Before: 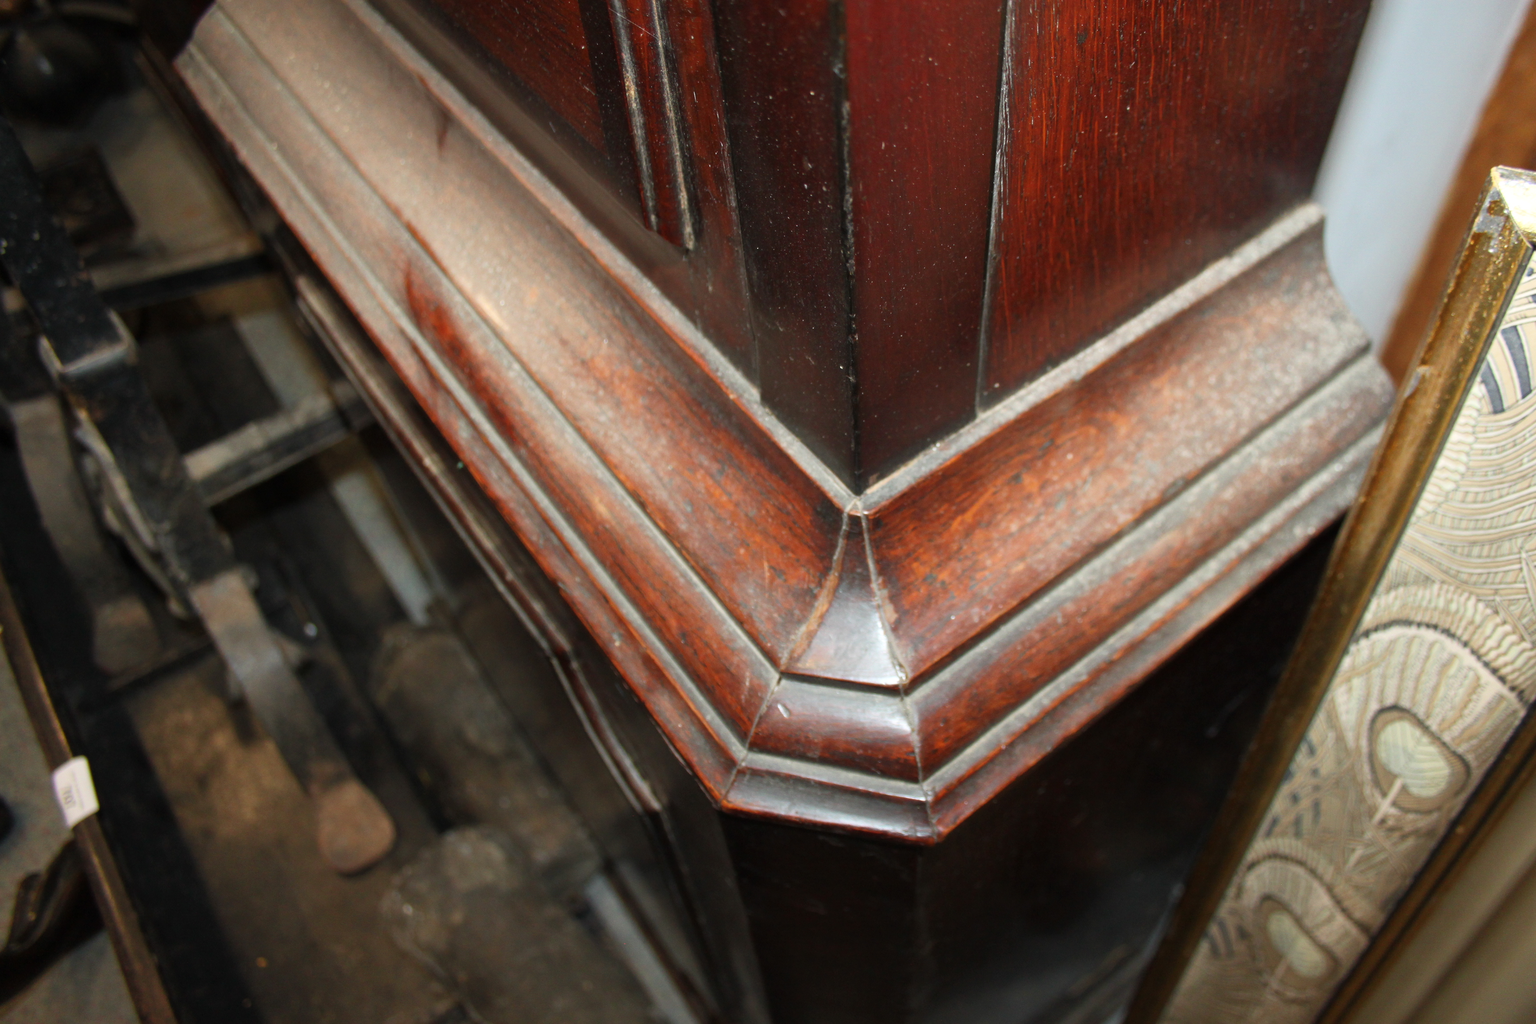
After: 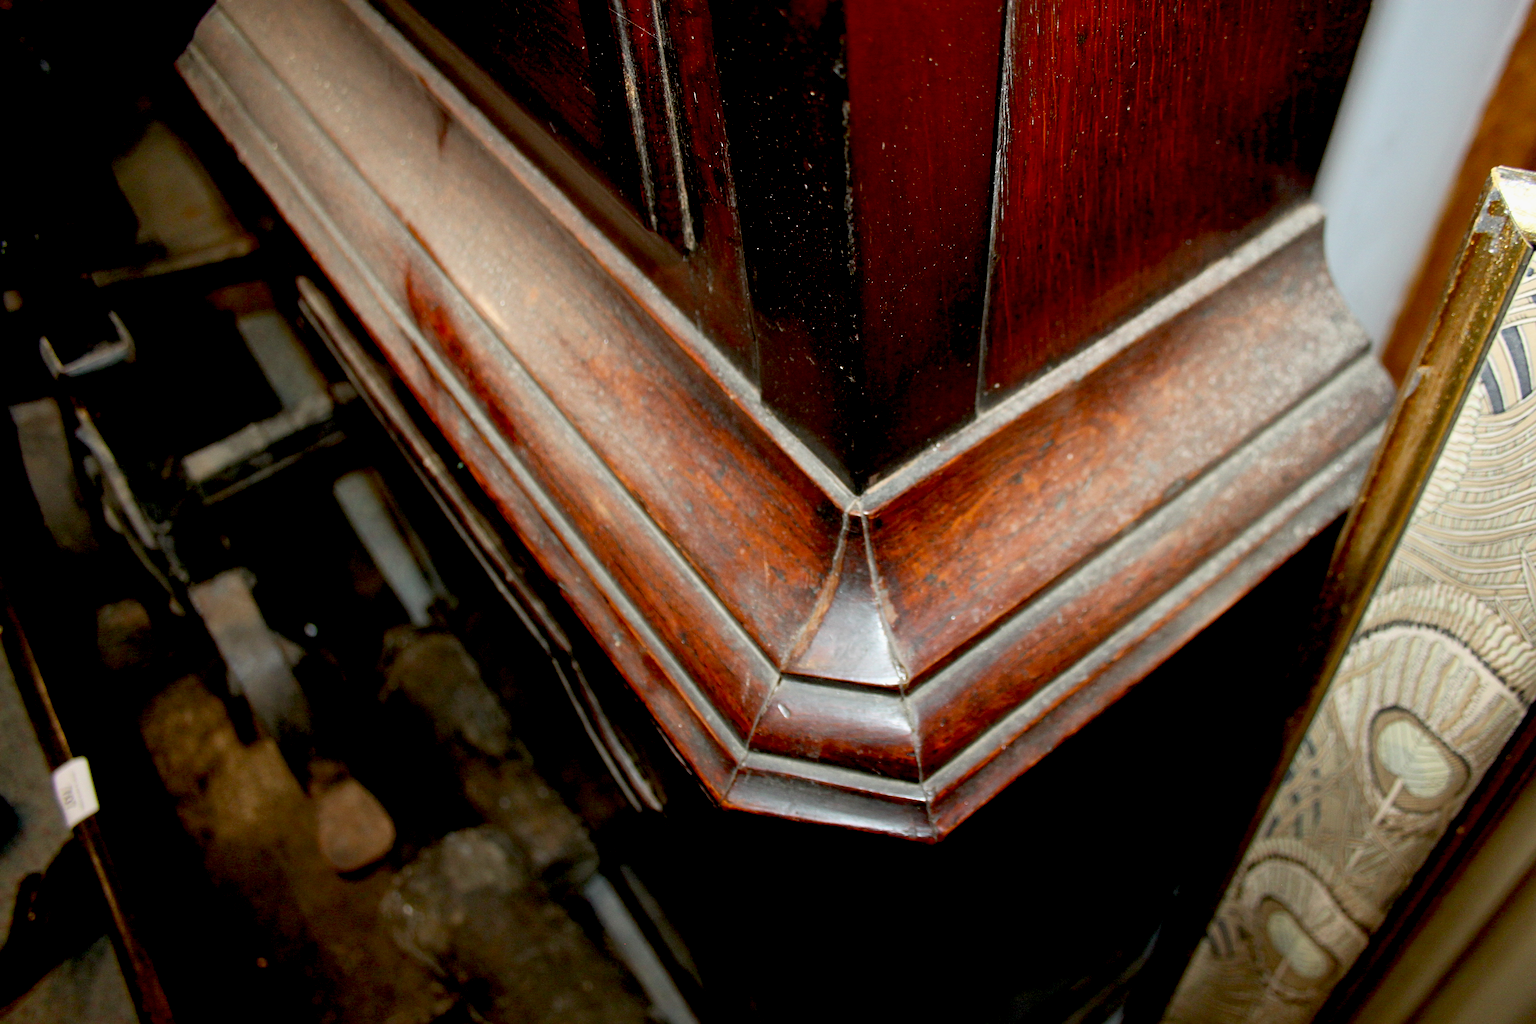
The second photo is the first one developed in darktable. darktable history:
sharpen: radius 2.515, amount 0.326
exposure: black level correction 0.03, exposure -0.077 EV, compensate exposure bias true, compensate highlight preservation false
